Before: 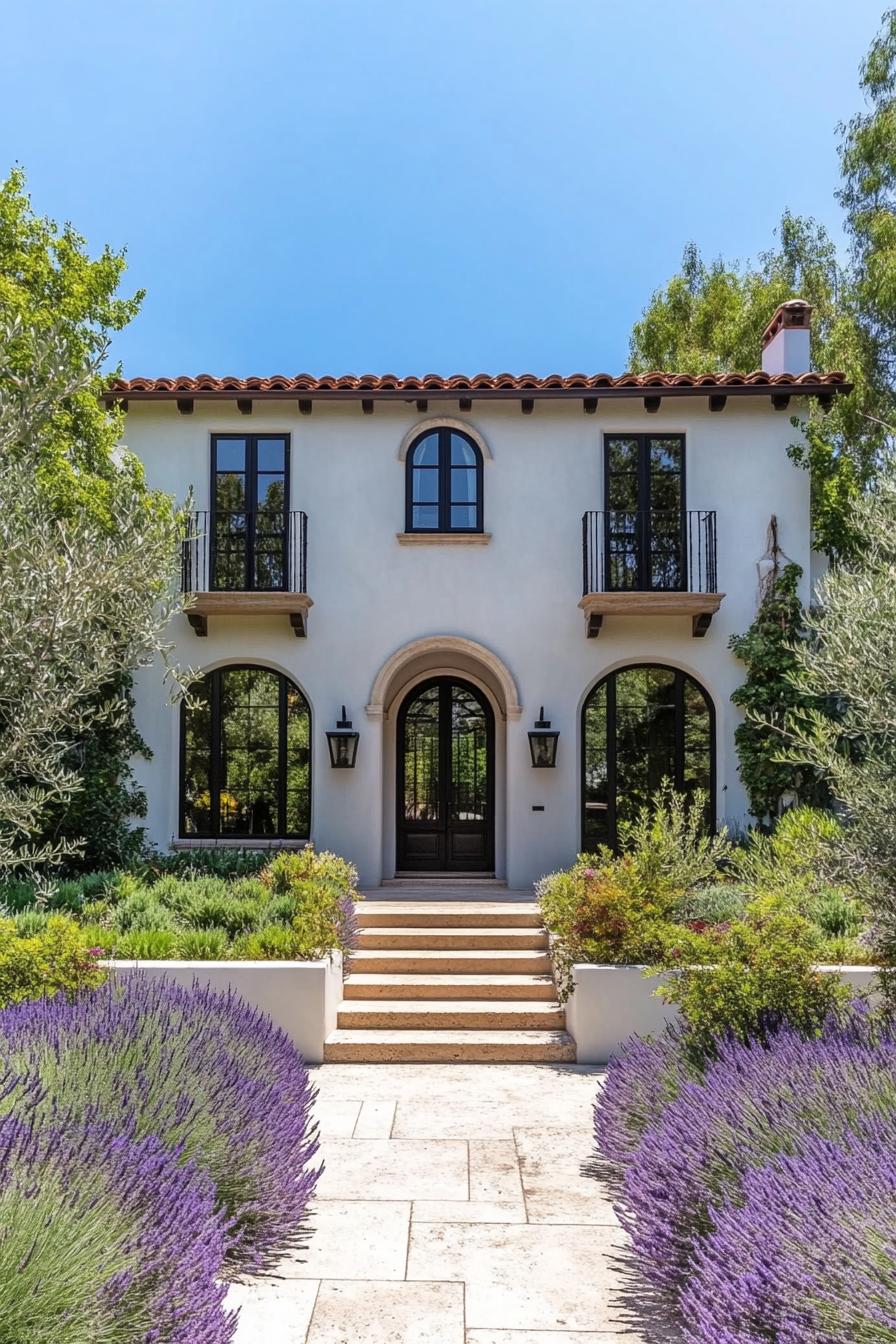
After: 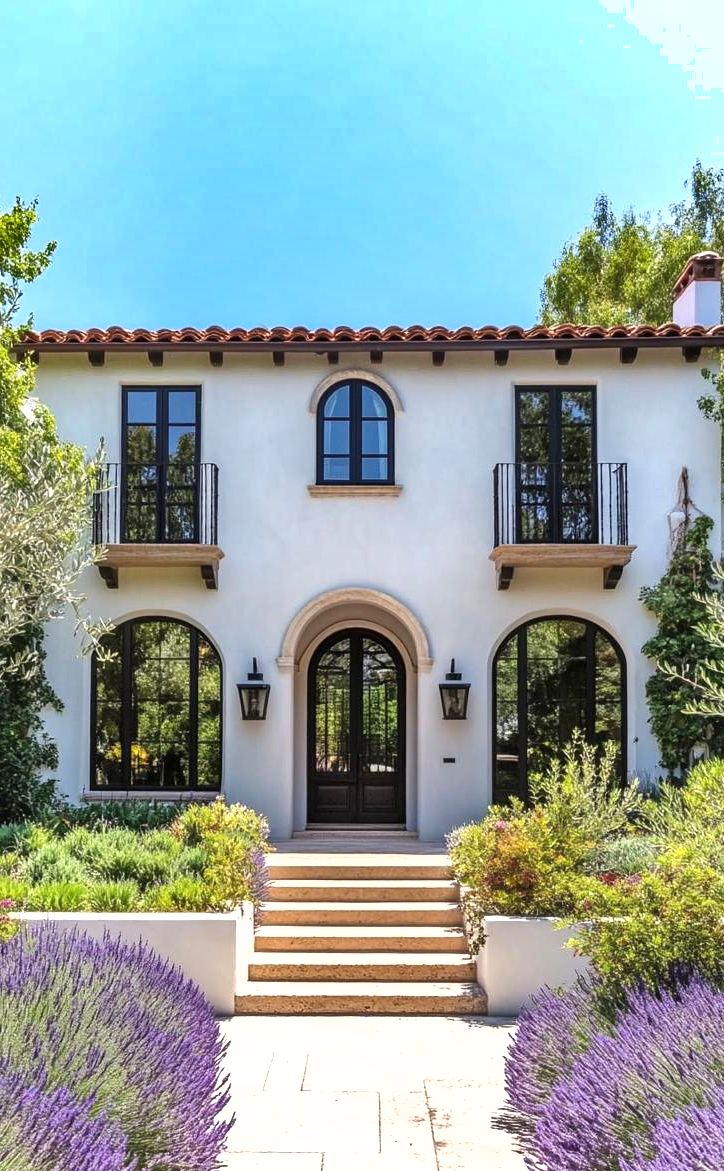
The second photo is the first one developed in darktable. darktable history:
crop: left 9.946%, top 3.626%, right 9.202%, bottom 9.227%
exposure: black level correction 0, exposure 0.704 EV, compensate exposure bias true, compensate highlight preservation false
shadows and highlights: soften with gaussian
